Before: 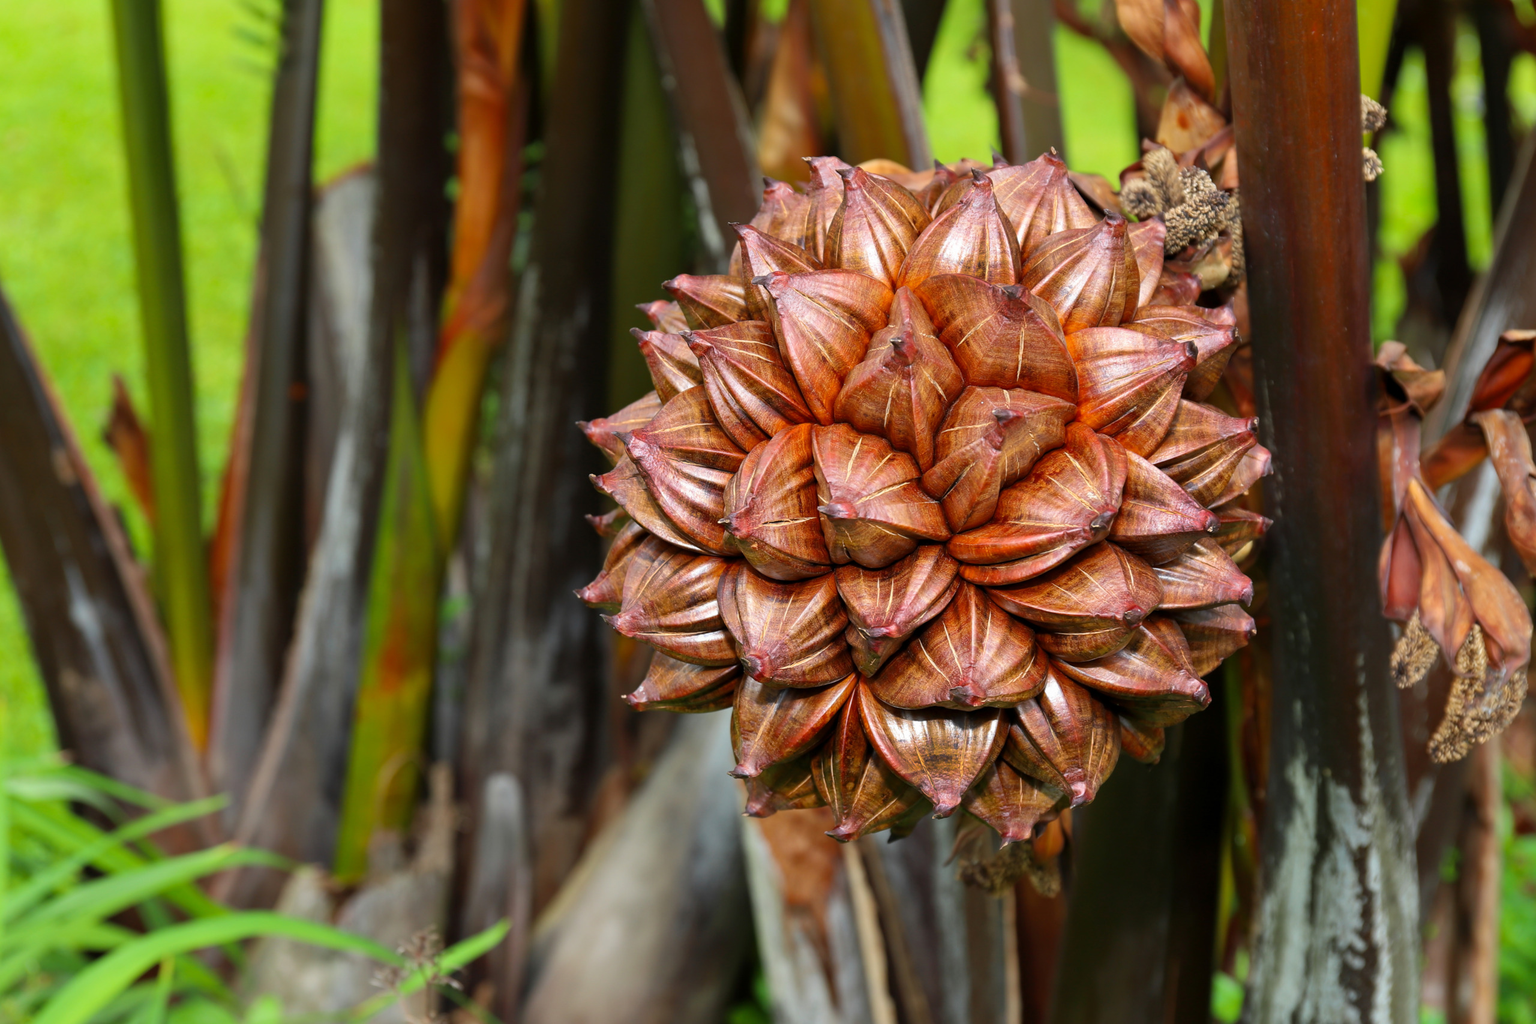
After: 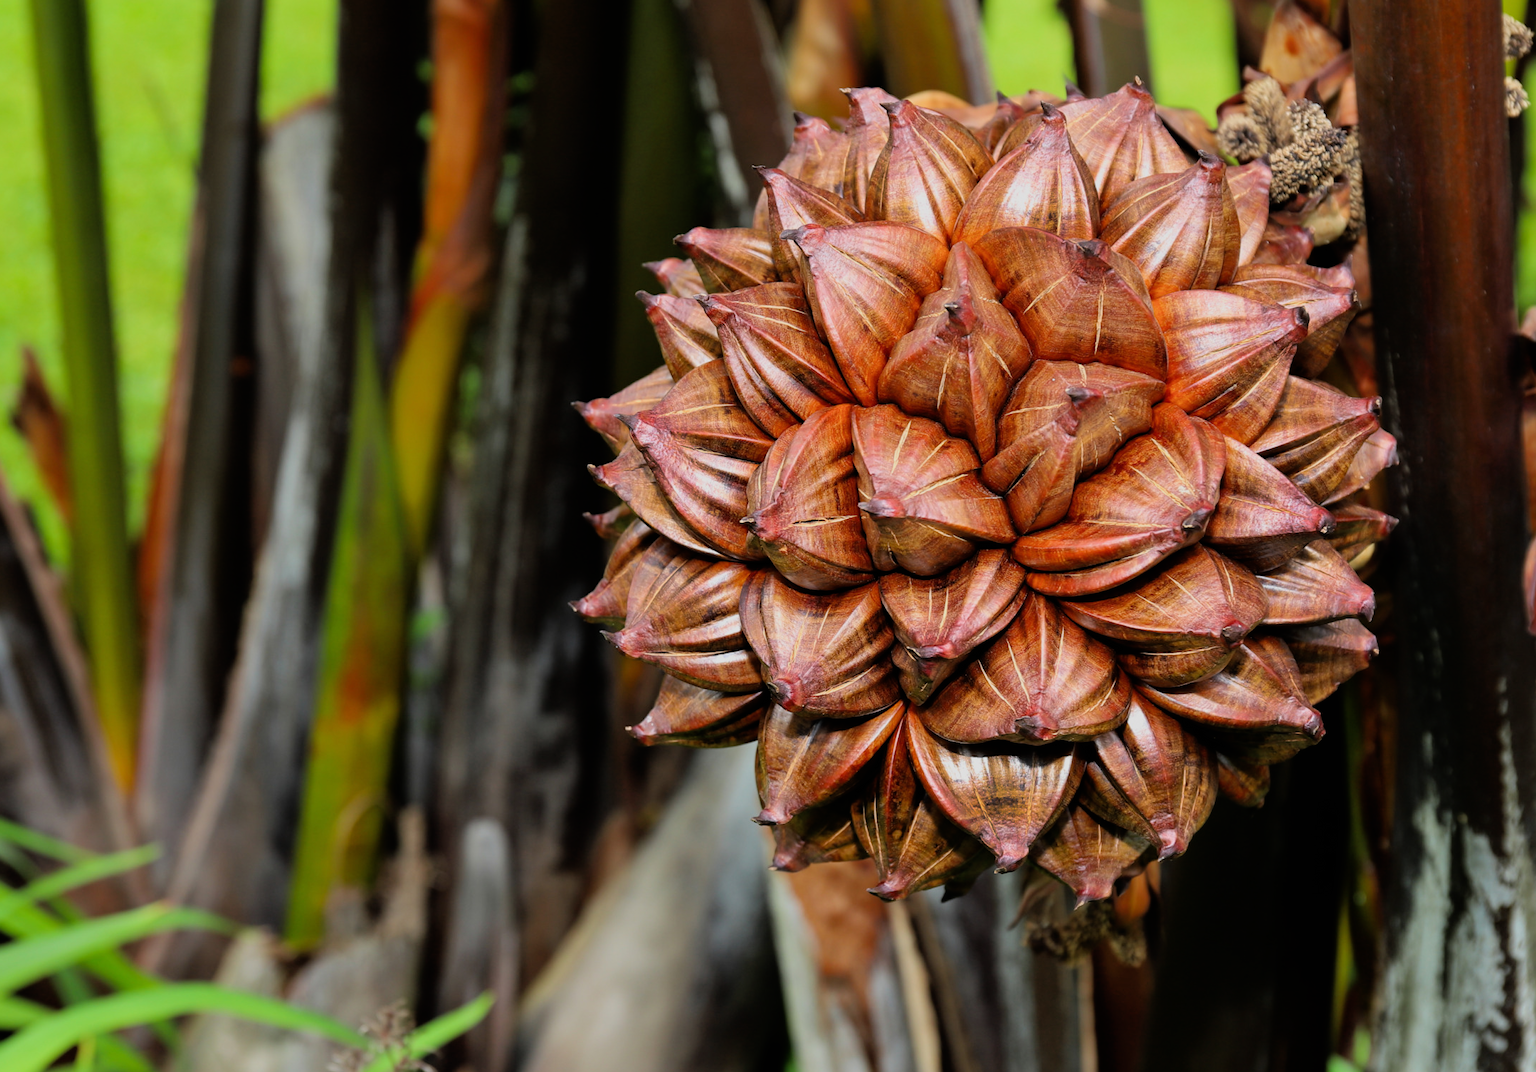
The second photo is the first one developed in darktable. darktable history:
filmic rgb: black relative exposure -7.78 EV, white relative exposure 4.44 EV, threshold 5.96 EV, hardness 3.75, latitude 49.79%, contrast 1.101, color science v5 (2021), contrast in shadows safe, contrast in highlights safe, enable highlight reconstruction true
crop: left 6.14%, top 8.087%, right 9.528%, bottom 3.59%
